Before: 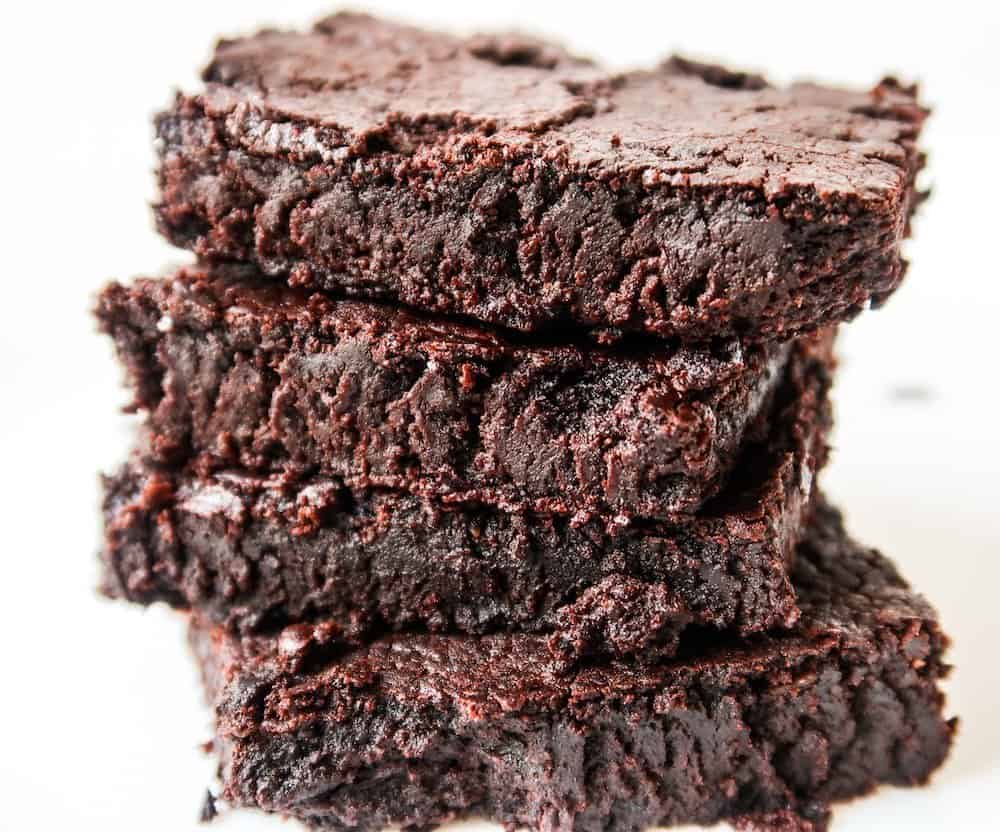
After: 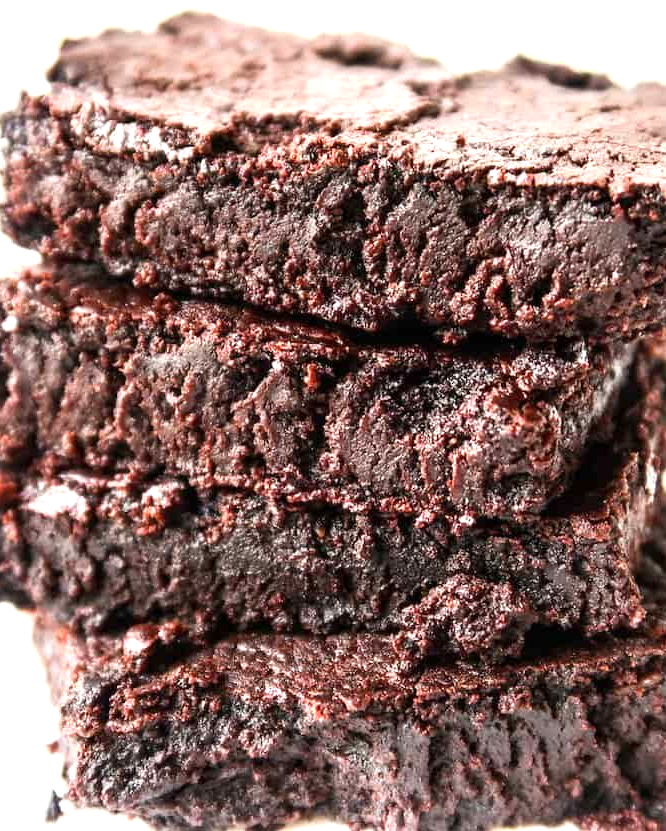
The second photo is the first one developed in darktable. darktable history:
crop and rotate: left 15.589%, right 17.802%
exposure: exposure 0.634 EV, compensate exposure bias true, compensate highlight preservation false
